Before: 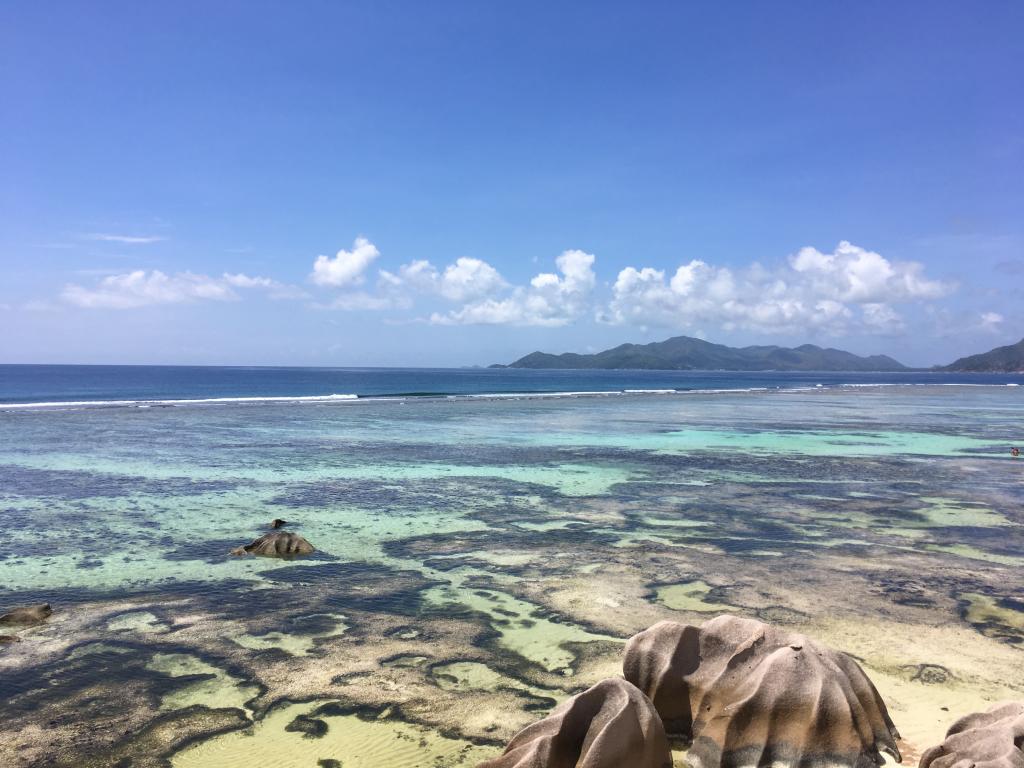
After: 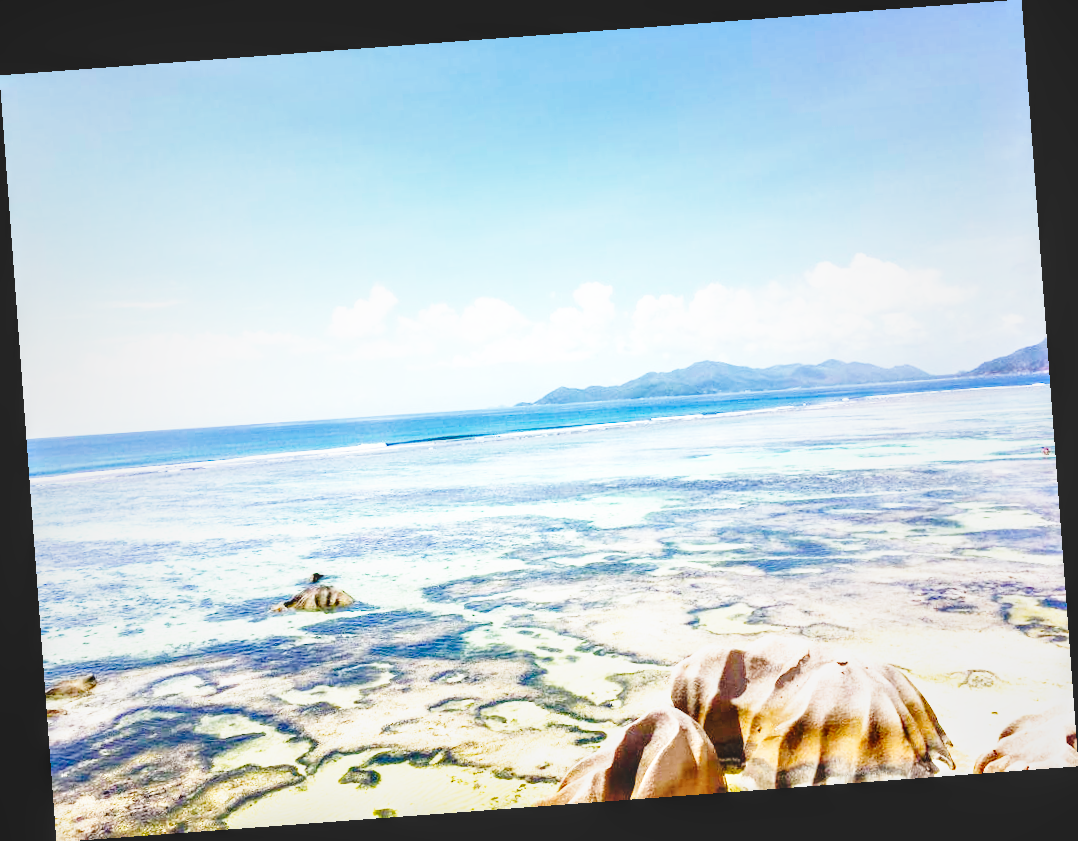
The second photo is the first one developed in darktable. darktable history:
local contrast: on, module defaults
tone equalizer: on, module defaults
exposure: black level correction -0.002, exposure 0.54 EV, compensate highlight preservation false
tone curve: curves: ch0 [(0, 0) (0.003, 0.072) (0.011, 0.073) (0.025, 0.072) (0.044, 0.076) (0.069, 0.089) (0.1, 0.103) (0.136, 0.123) (0.177, 0.158) (0.224, 0.21) (0.277, 0.275) (0.335, 0.372) (0.399, 0.463) (0.468, 0.556) (0.543, 0.633) (0.623, 0.712) (0.709, 0.795) (0.801, 0.869) (0.898, 0.942) (1, 1)], preserve colors none
rotate and perspective: rotation -4.25°, automatic cropping off
color balance rgb: linear chroma grading › global chroma 15%, perceptual saturation grading › global saturation 30%
base curve: curves: ch0 [(0, 0.003) (0.001, 0.002) (0.006, 0.004) (0.02, 0.022) (0.048, 0.086) (0.094, 0.234) (0.162, 0.431) (0.258, 0.629) (0.385, 0.8) (0.548, 0.918) (0.751, 0.988) (1, 1)], preserve colors none
vibrance: vibrance 10%
